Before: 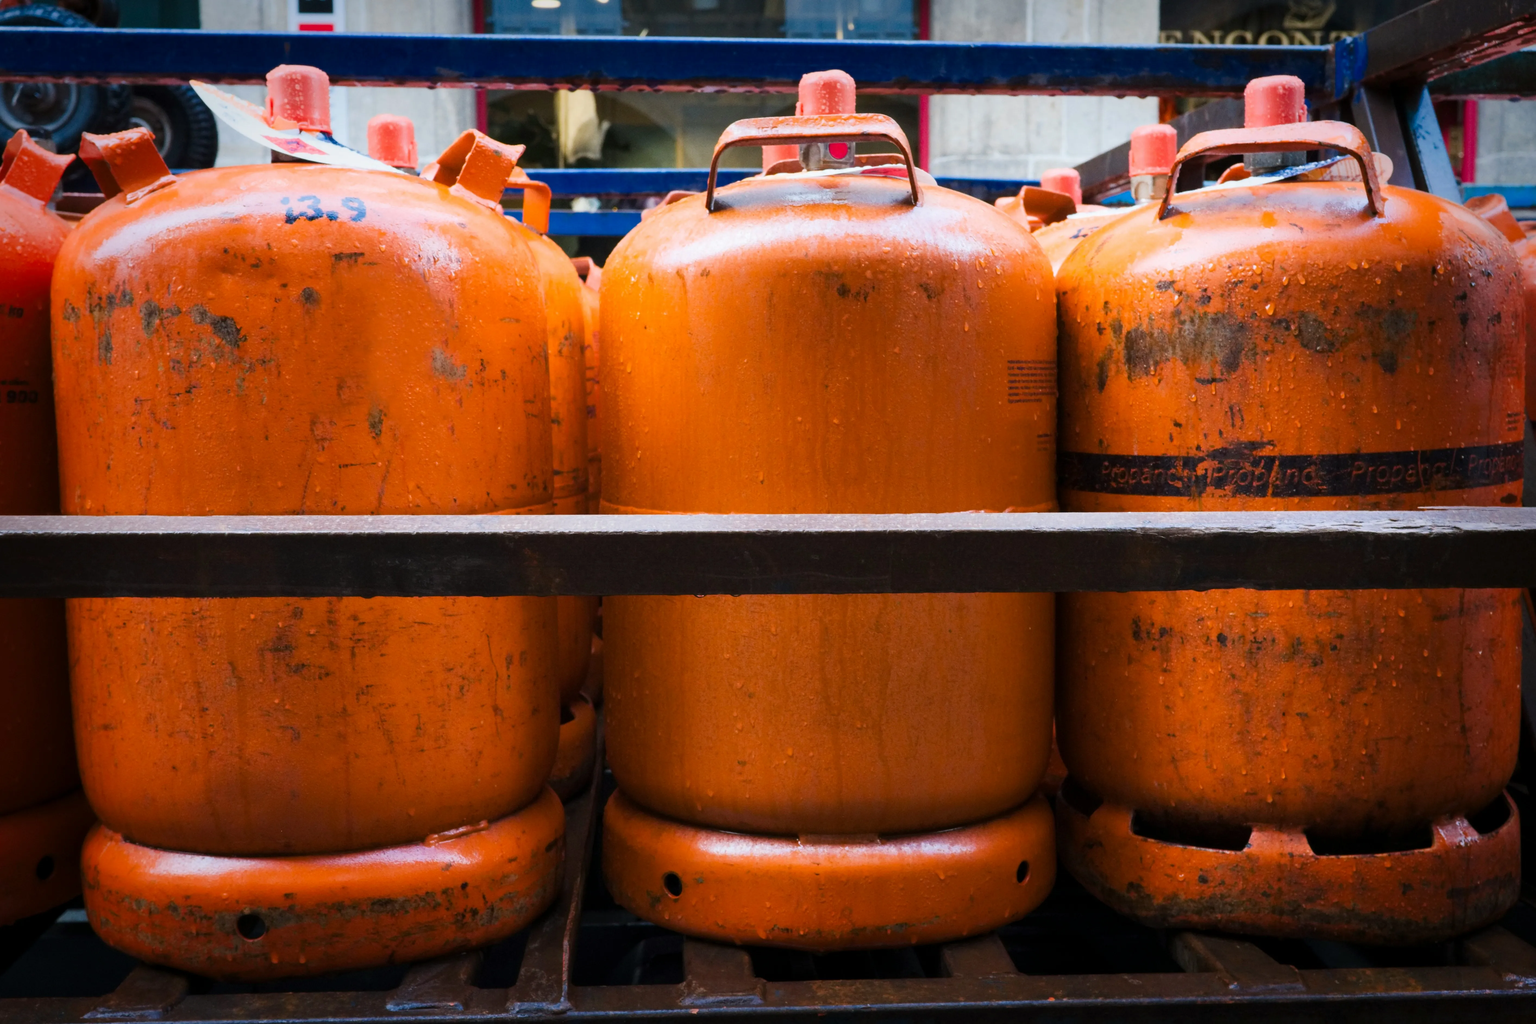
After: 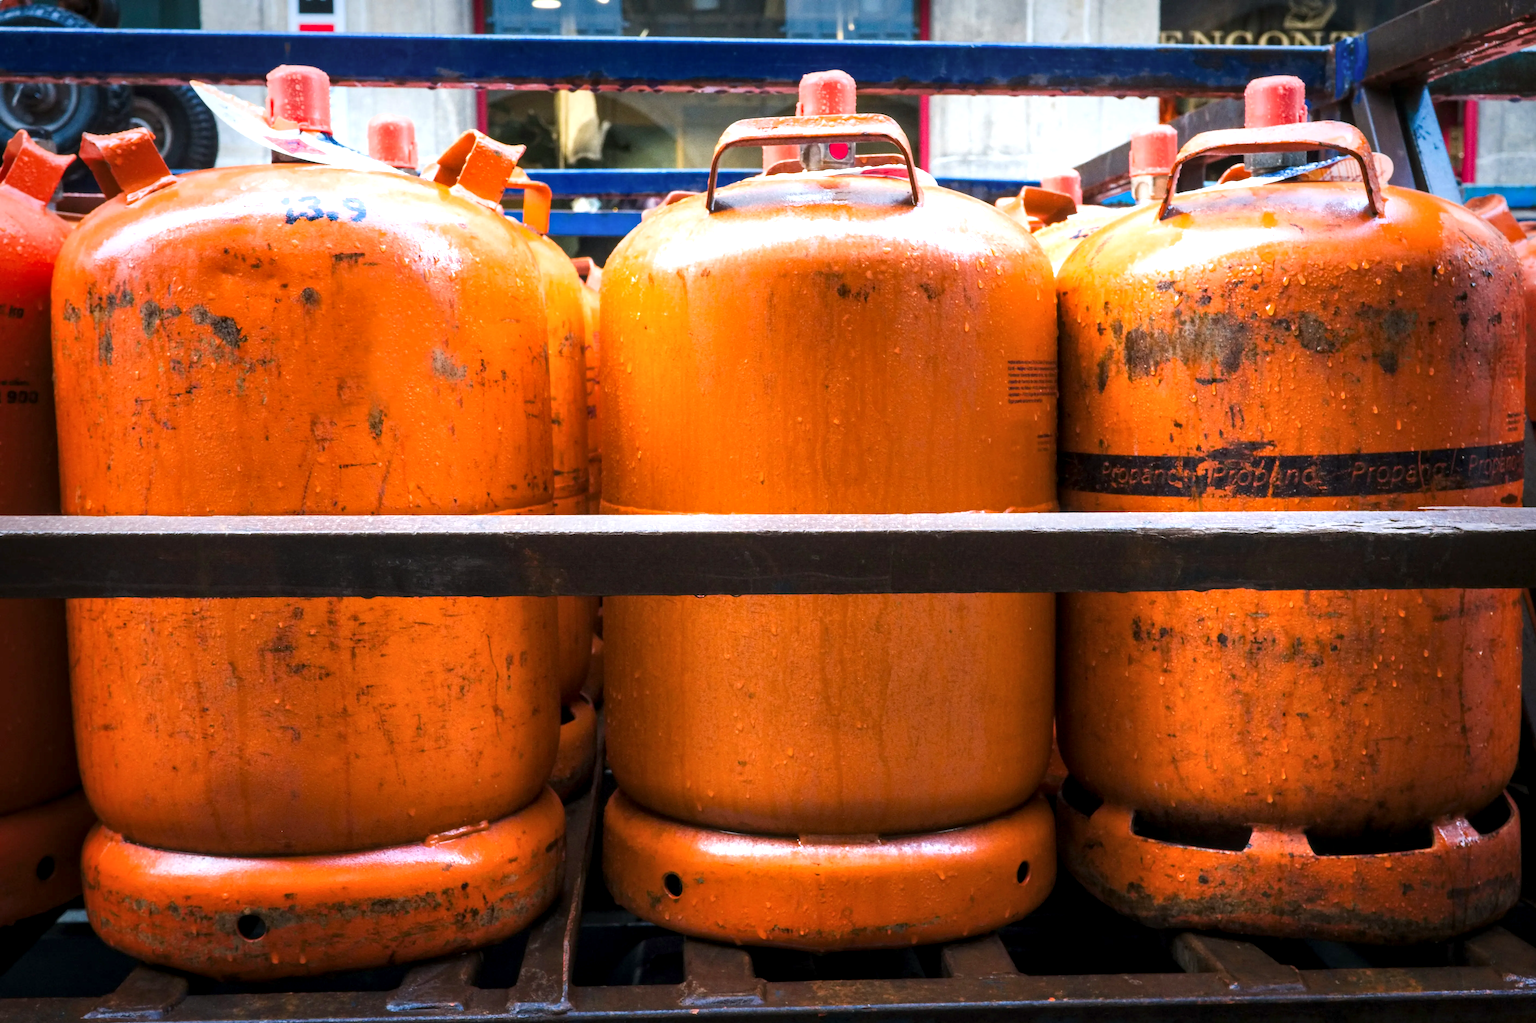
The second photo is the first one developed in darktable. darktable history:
exposure: black level correction 0, exposure 0.7 EV, compensate exposure bias true, compensate highlight preservation false
local contrast: on, module defaults
